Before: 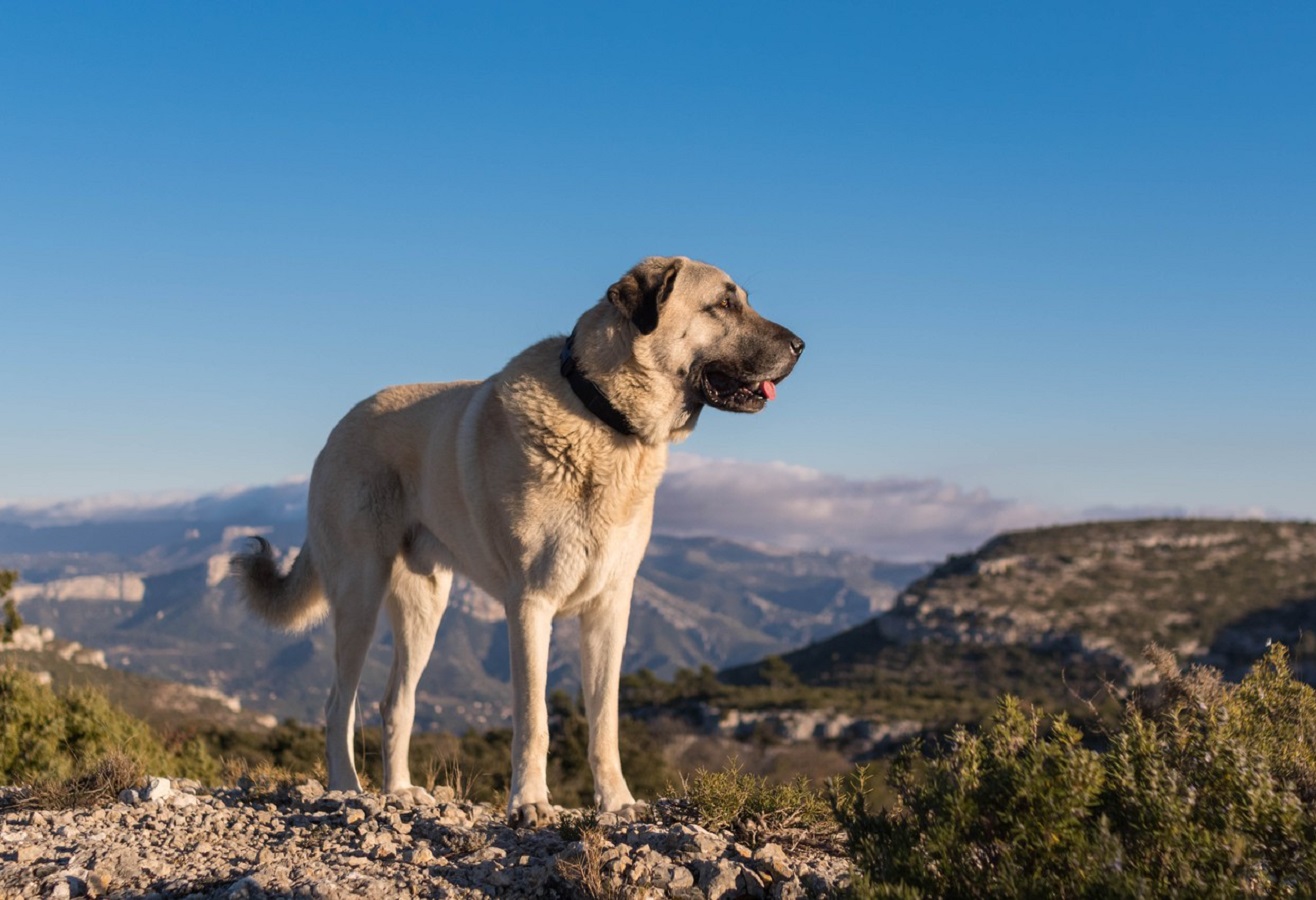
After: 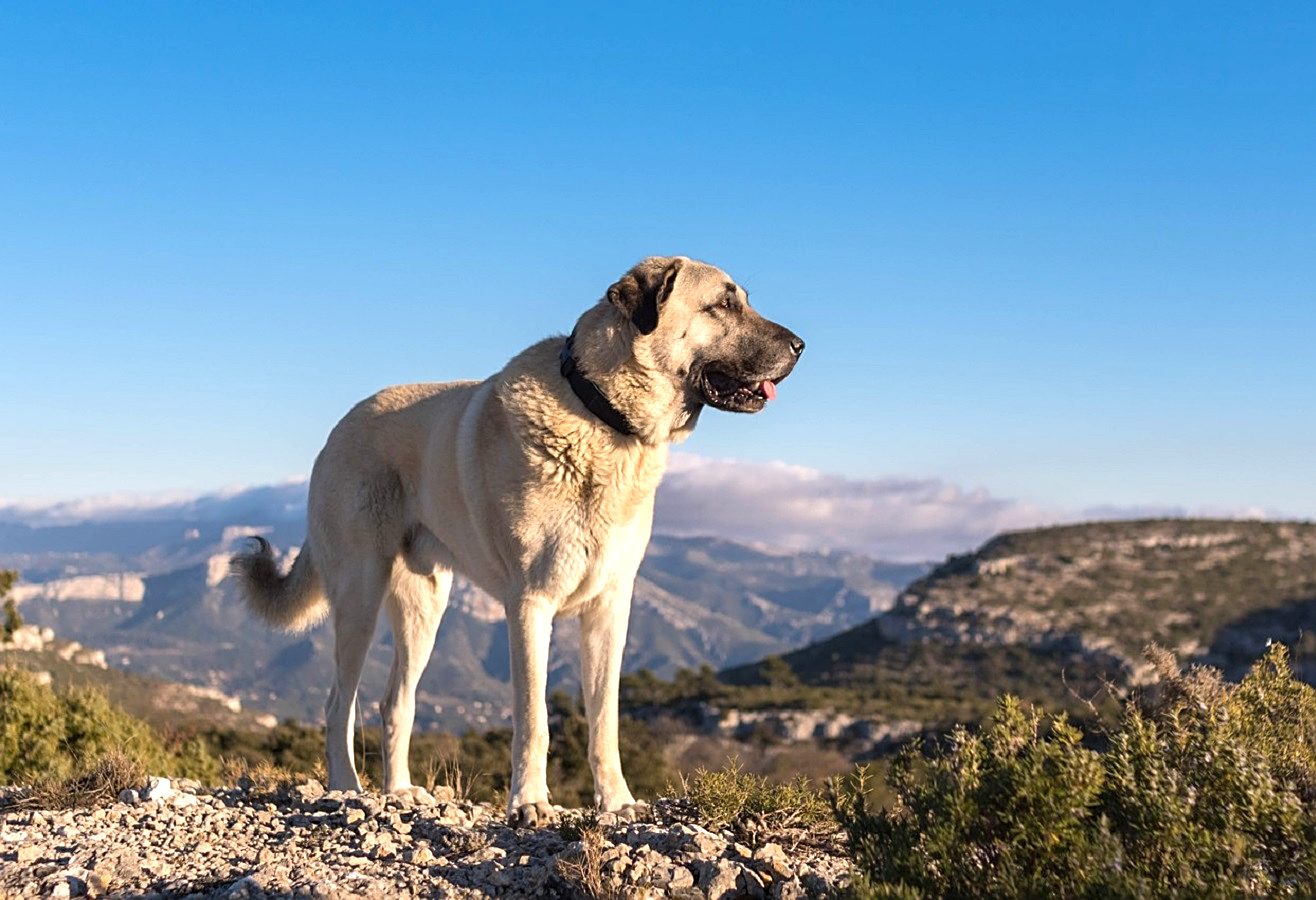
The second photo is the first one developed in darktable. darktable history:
sharpen: on, module defaults
exposure: exposure 0.611 EV, compensate exposure bias true, compensate highlight preservation false
